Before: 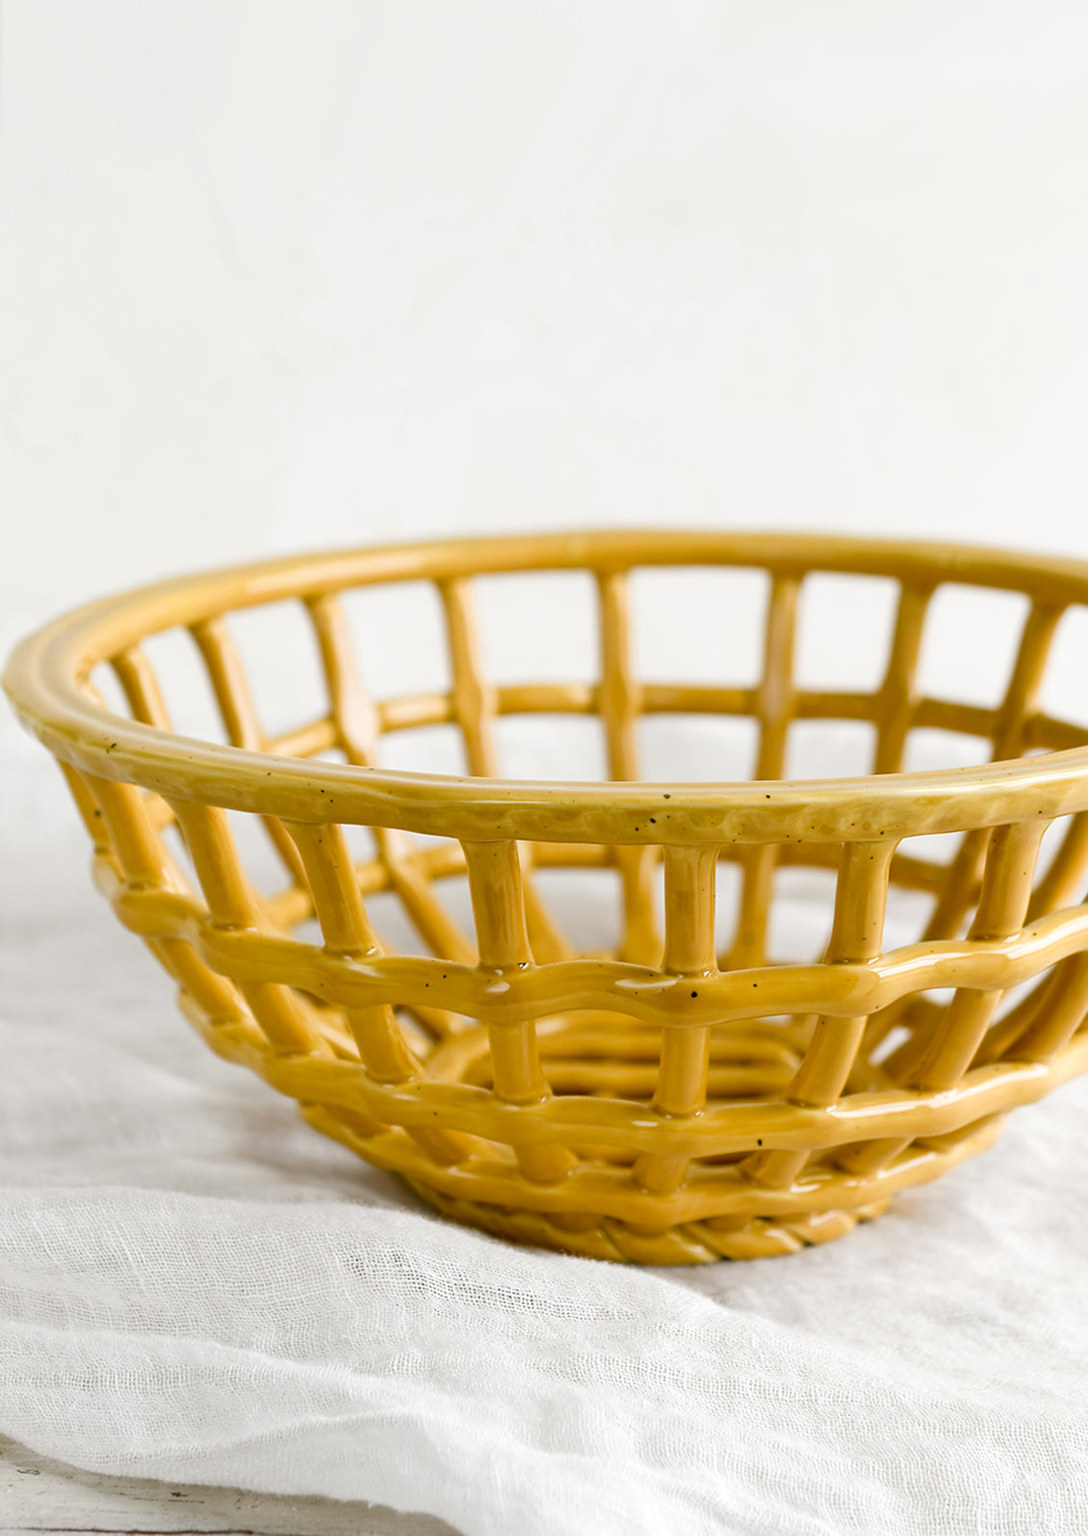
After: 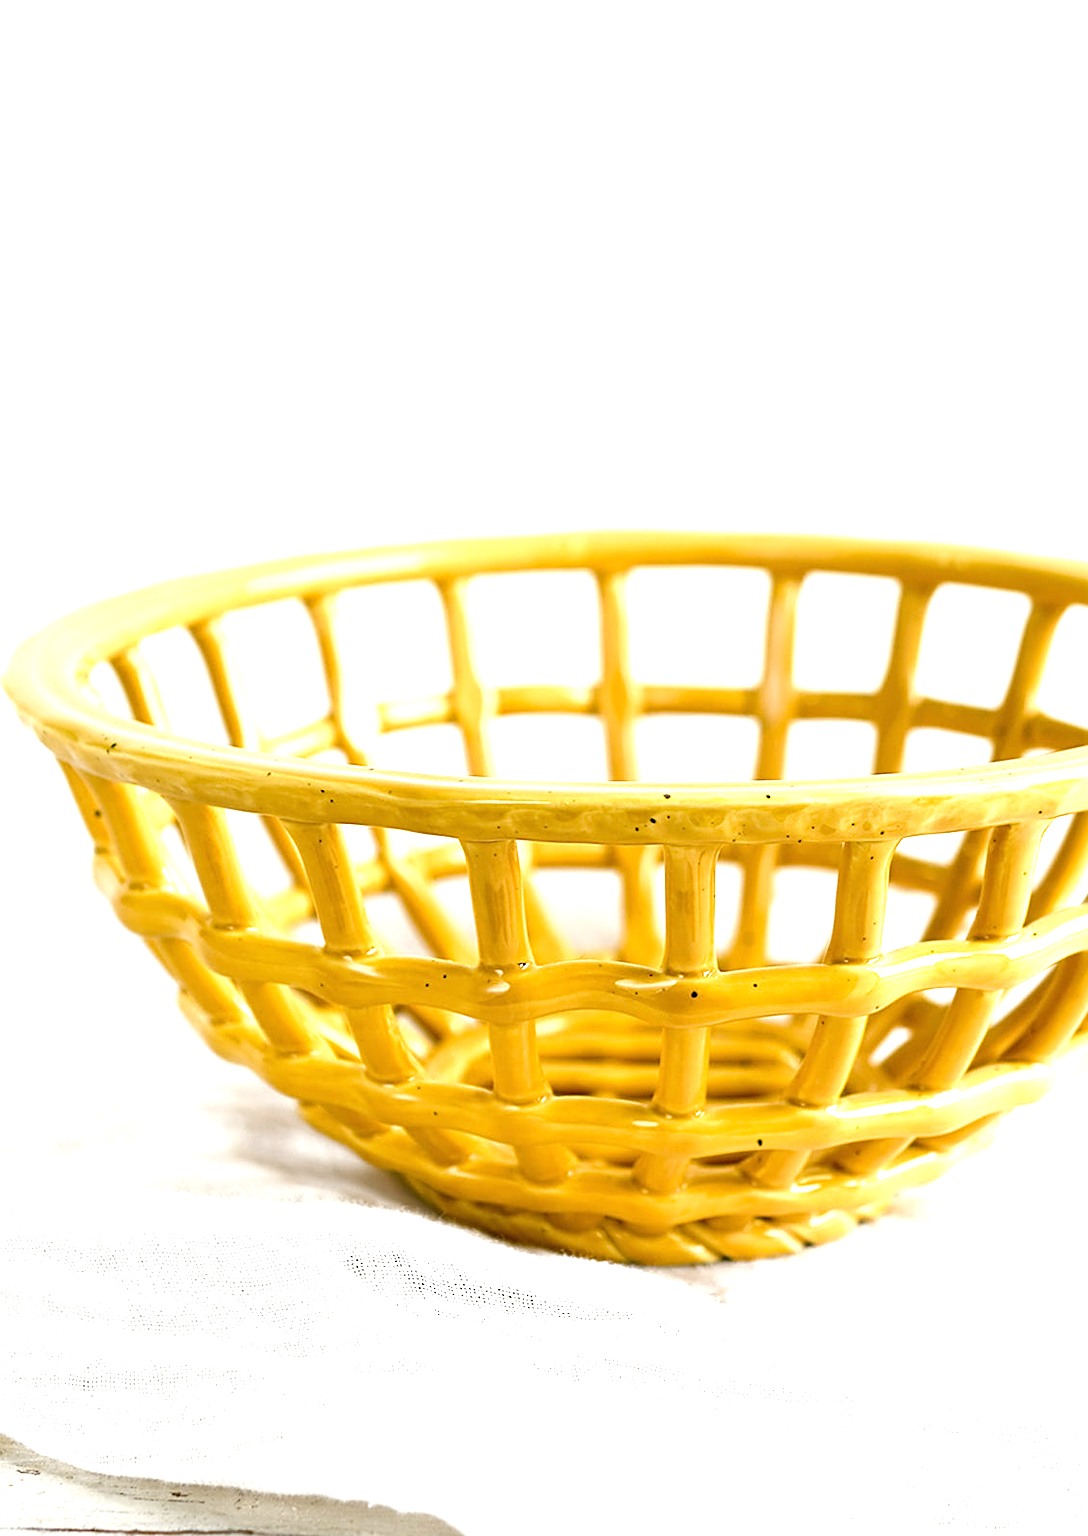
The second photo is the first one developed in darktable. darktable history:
sharpen: on, module defaults
tone equalizer: edges refinement/feathering 500, mask exposure compensation -1.57 EV, preserve details no
exposure: black level correction 0, exposure 1 EV, compensate highlight preservation false
